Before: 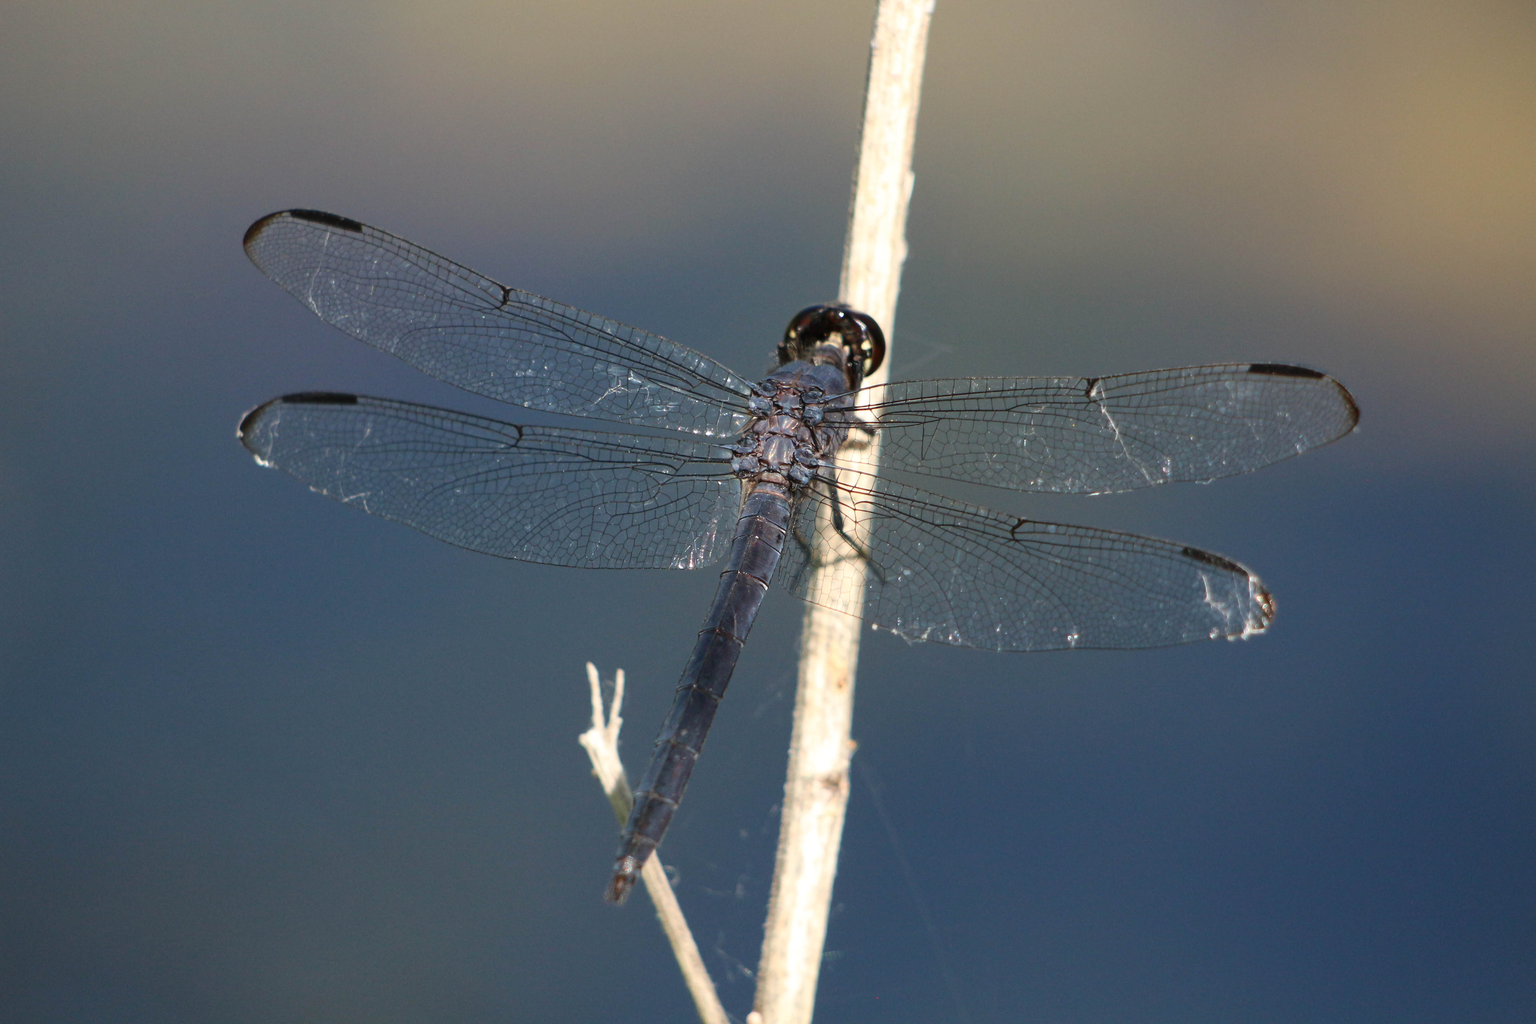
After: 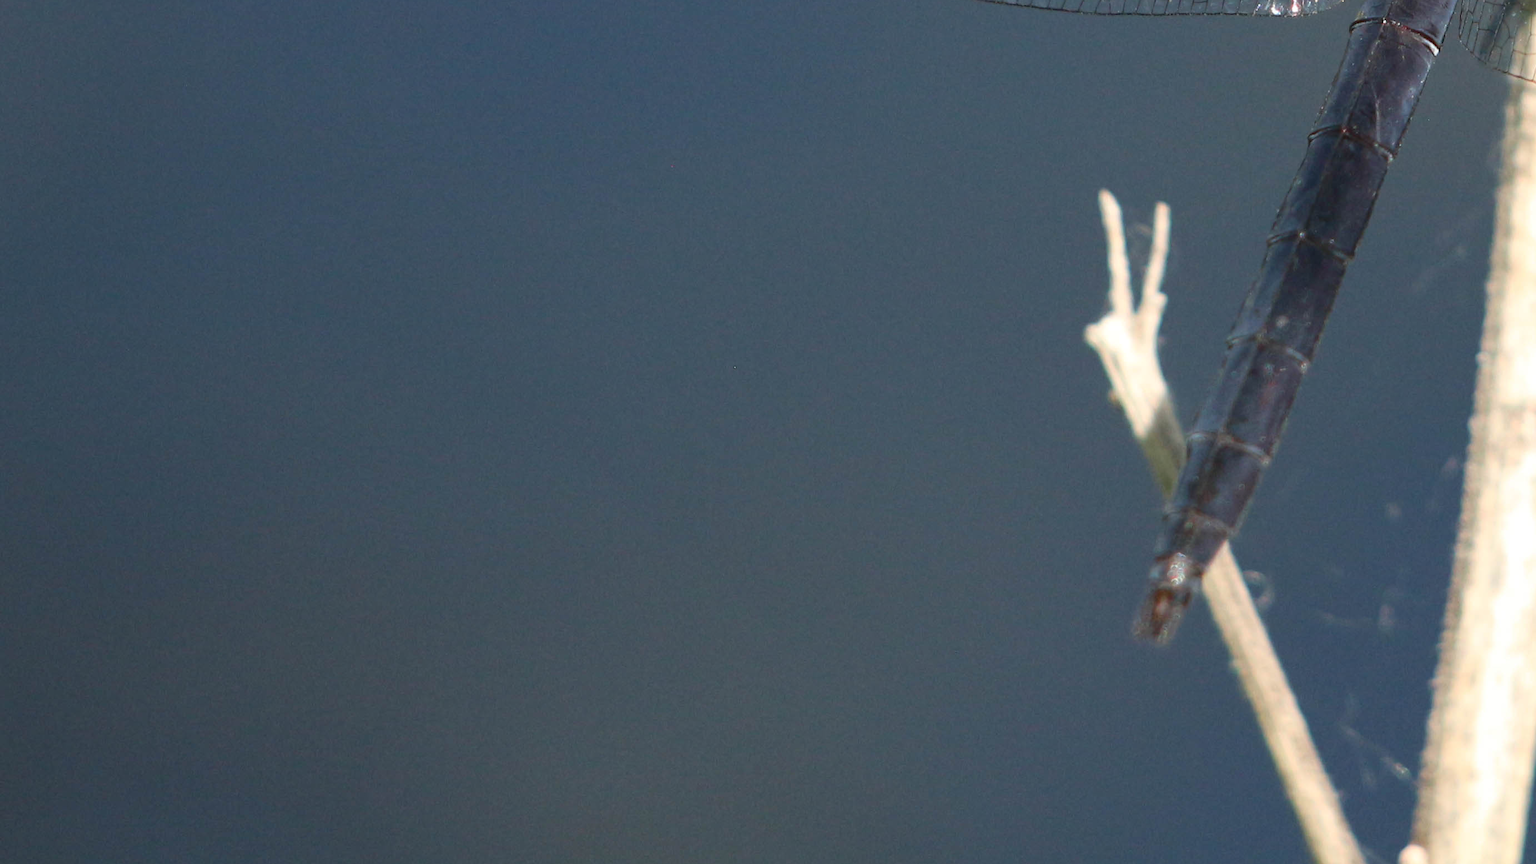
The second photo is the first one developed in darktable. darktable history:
crop and rotate: top 54.778%, right 46.61%, bottom 0.159%
tone equalizer: on, module defaults
